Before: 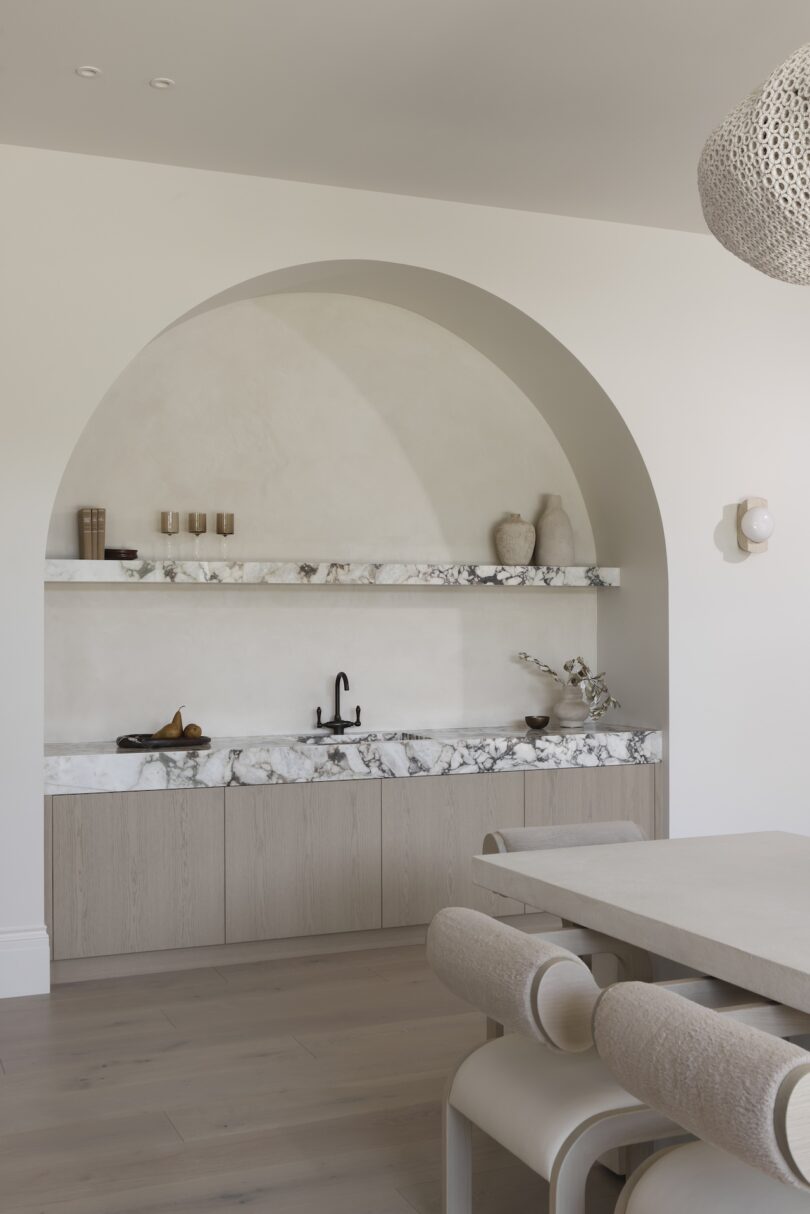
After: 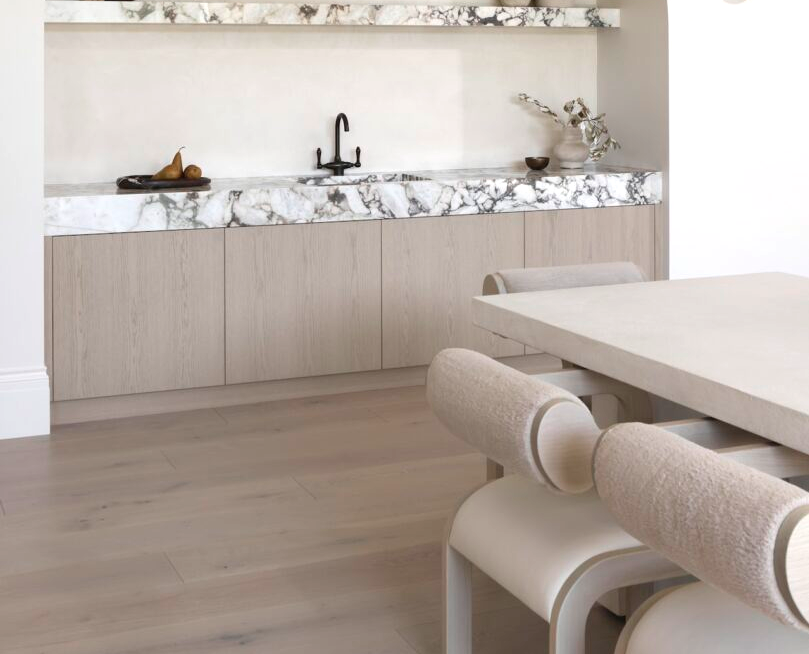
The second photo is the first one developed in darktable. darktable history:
crop and rotate: top 46.09%, right 0.021%
exposure: black level correction 0, exposure 0.692 EV, compensate exposure bias true, compensate highlight preservation false
